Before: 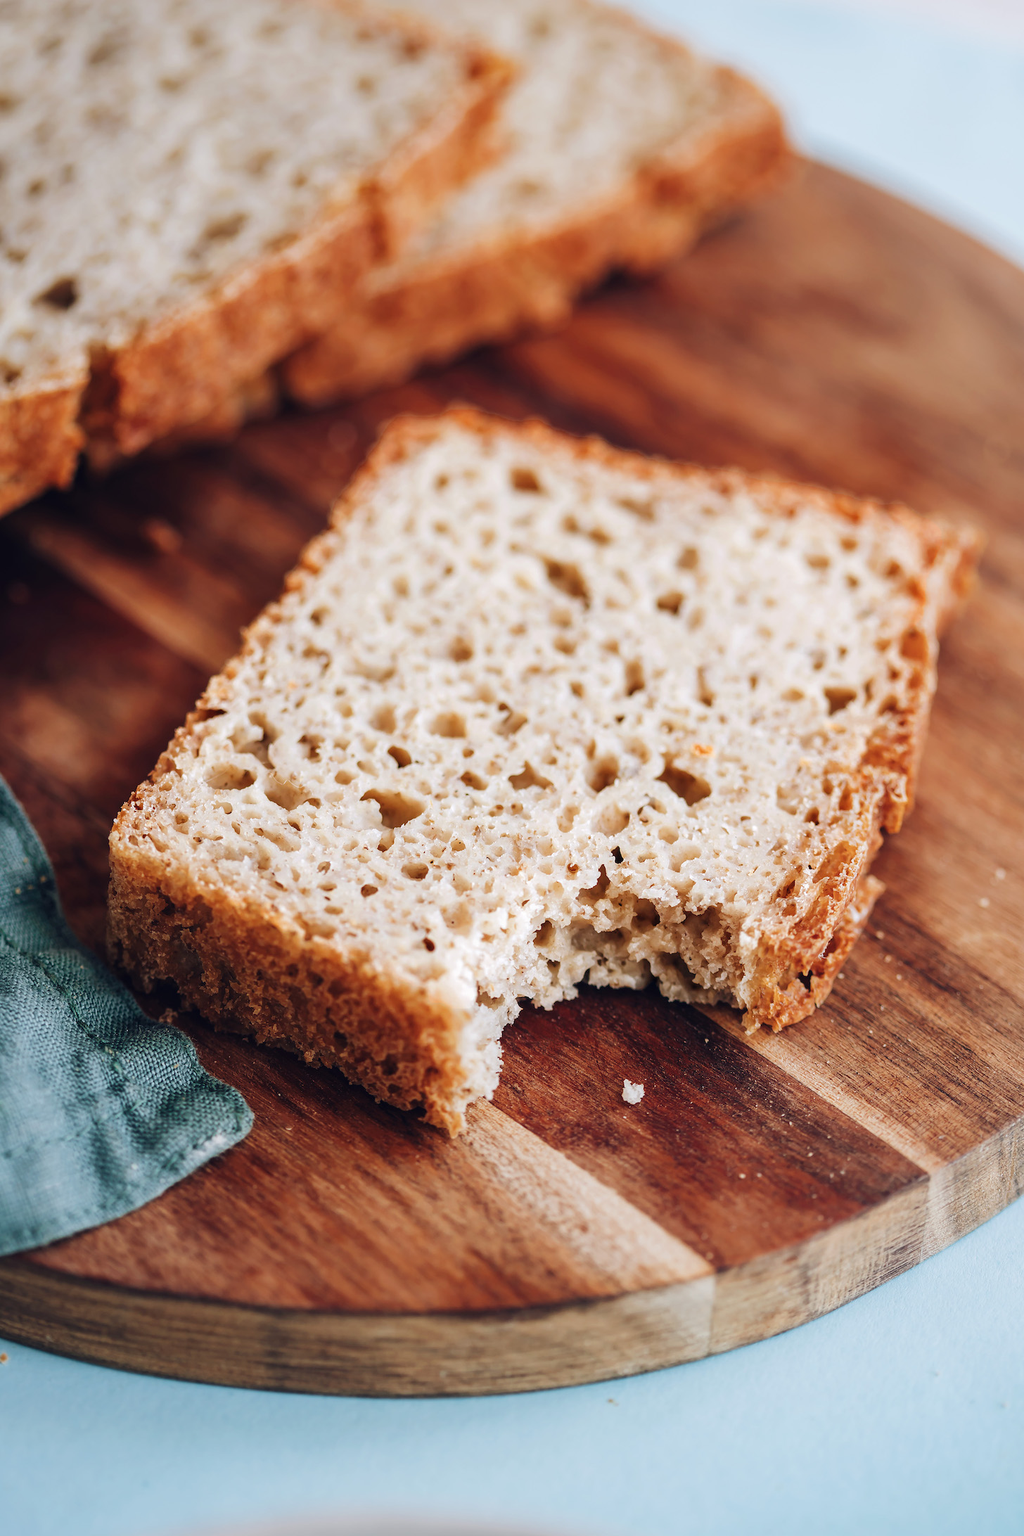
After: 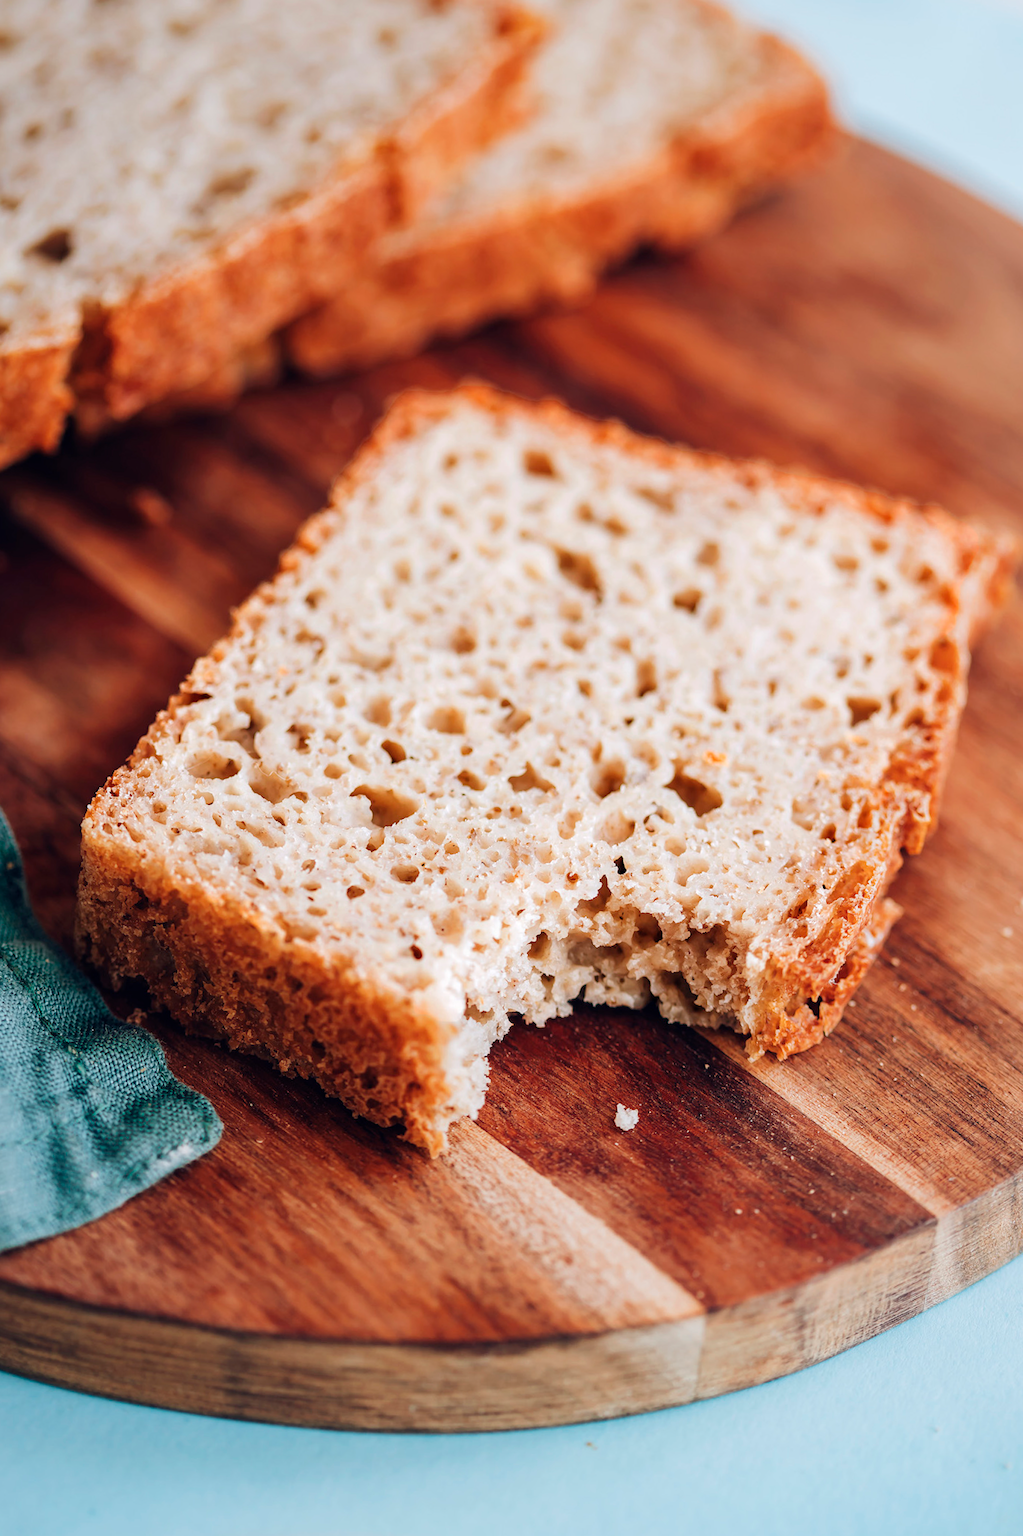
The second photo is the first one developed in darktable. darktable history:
crop and rotate: angle -2.38°
white balance: emerald 1
